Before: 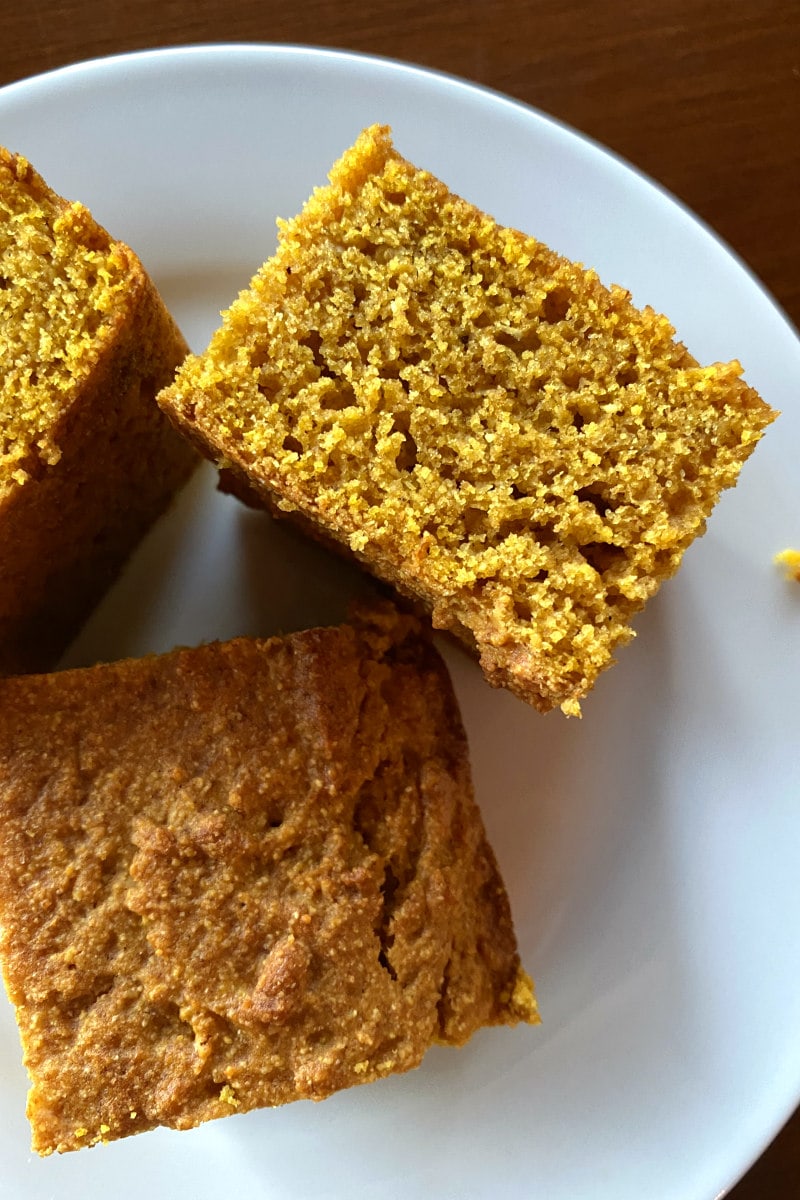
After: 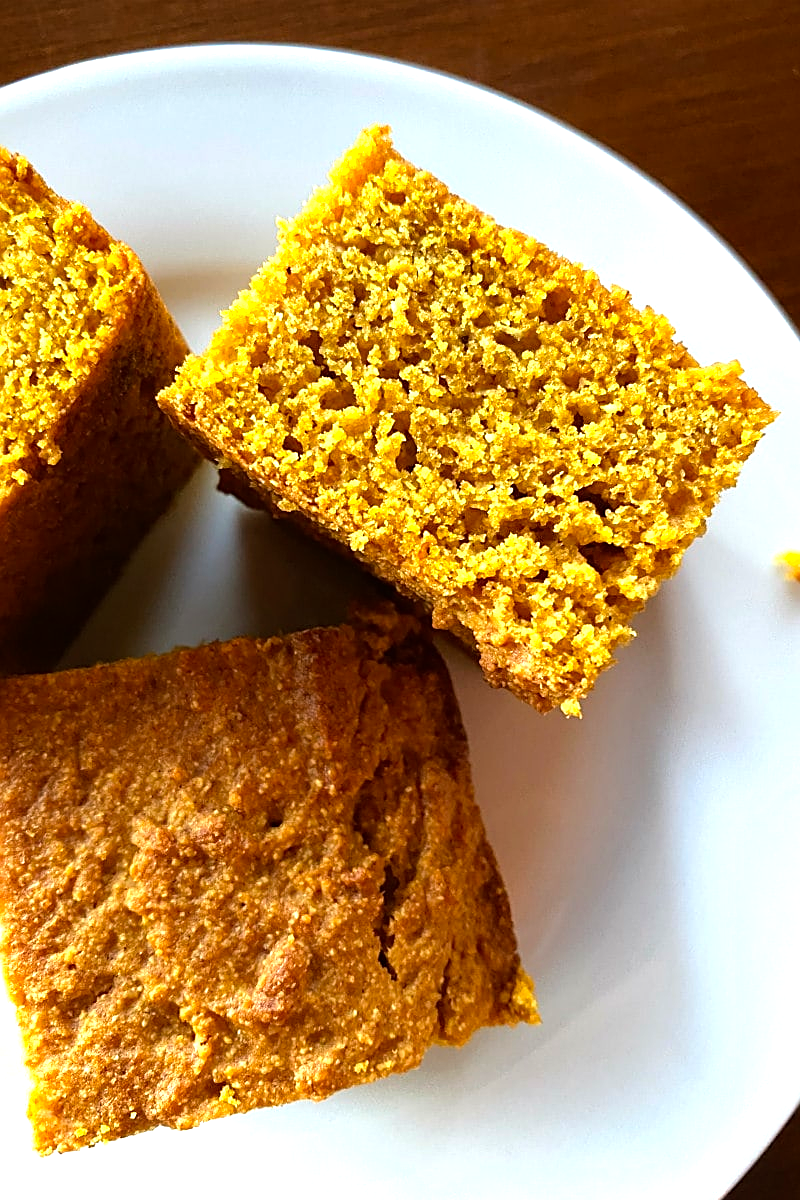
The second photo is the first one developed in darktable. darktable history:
tone equalizer: -8 EV -0.77 EV, -7 EV -0.687 EV, -6 EV -0.602 EV, -5 EV -0.393 EV, -3 EV 0.372 EV, -2 EV 0.6 EV, -1 EV 0.69 EV, +0 EV 0.778 EV, smoothing 1
sharpen: on, module defaults
exposure: compensate highlight preservation false
